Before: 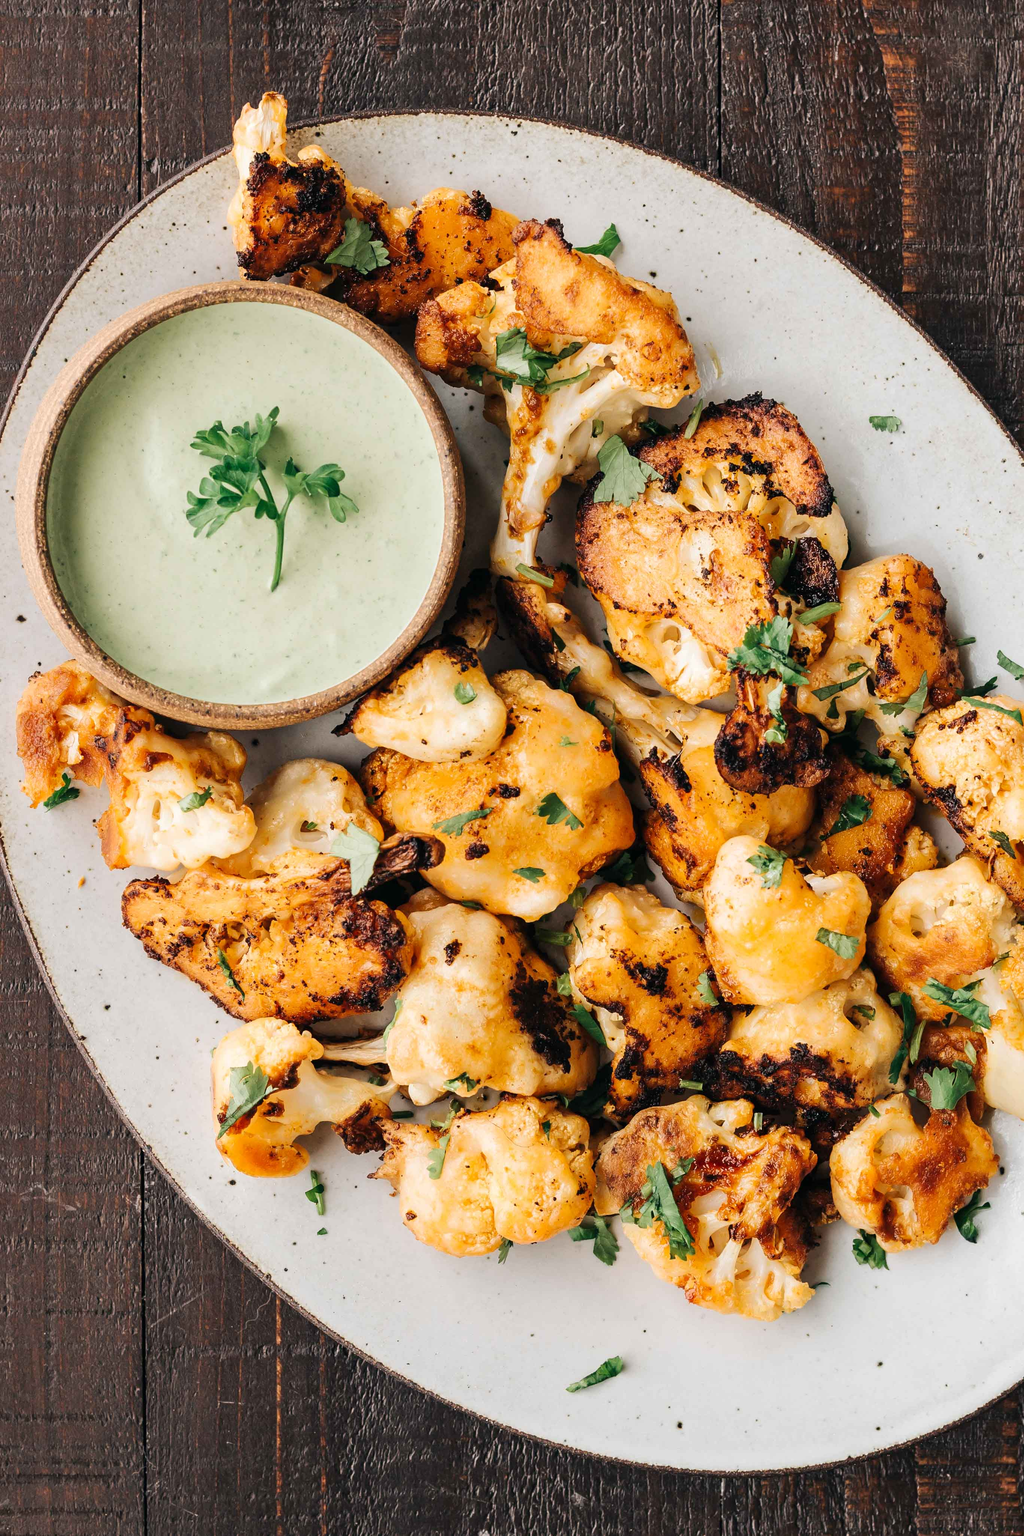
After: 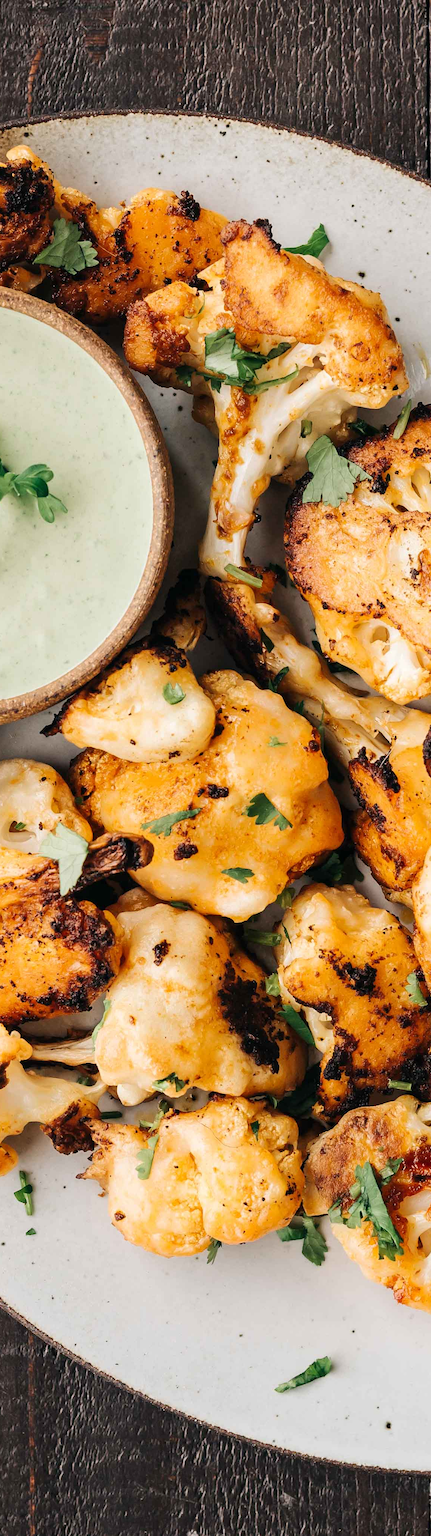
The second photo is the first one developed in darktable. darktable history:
crop: left 28.519%, right 29.299%
